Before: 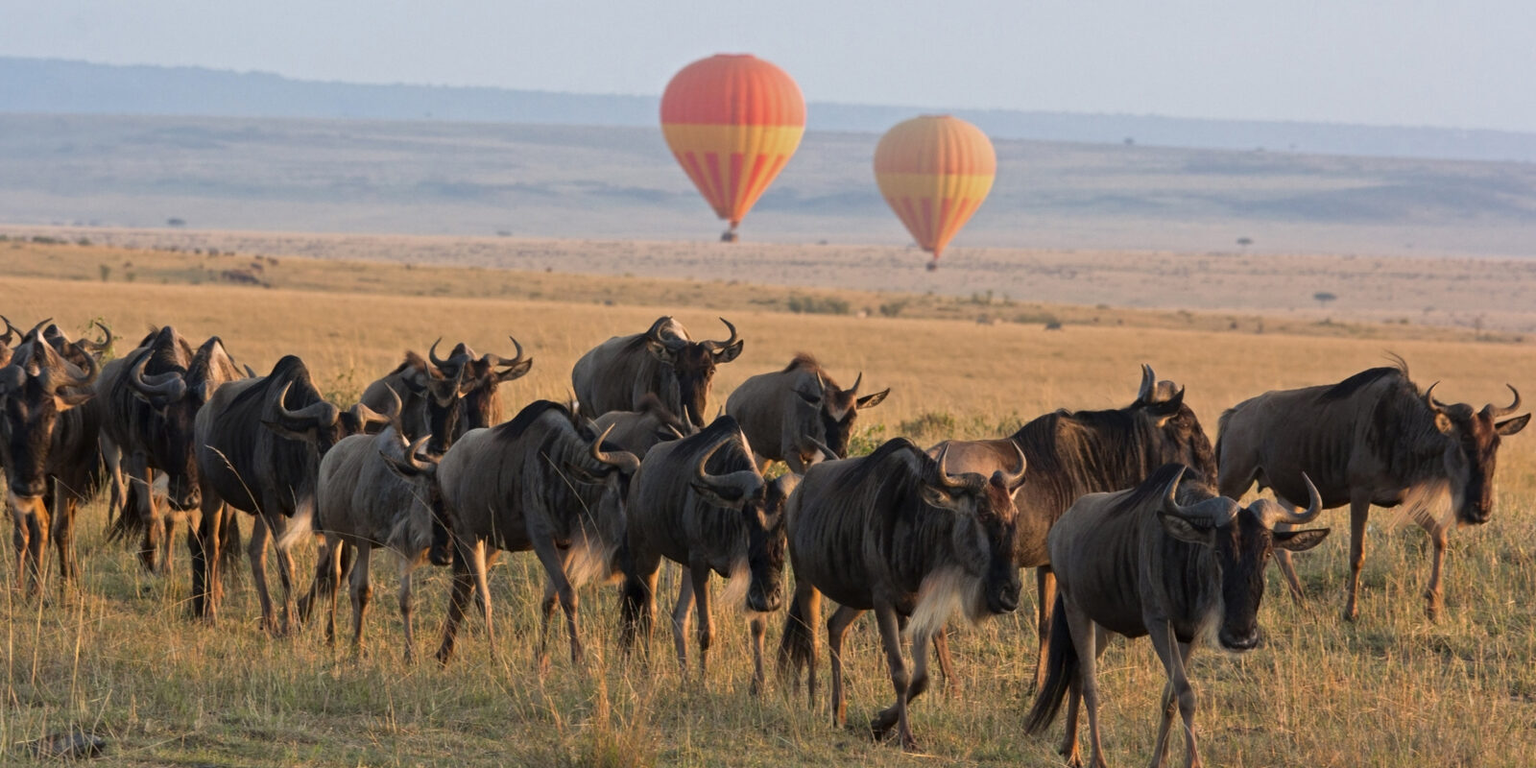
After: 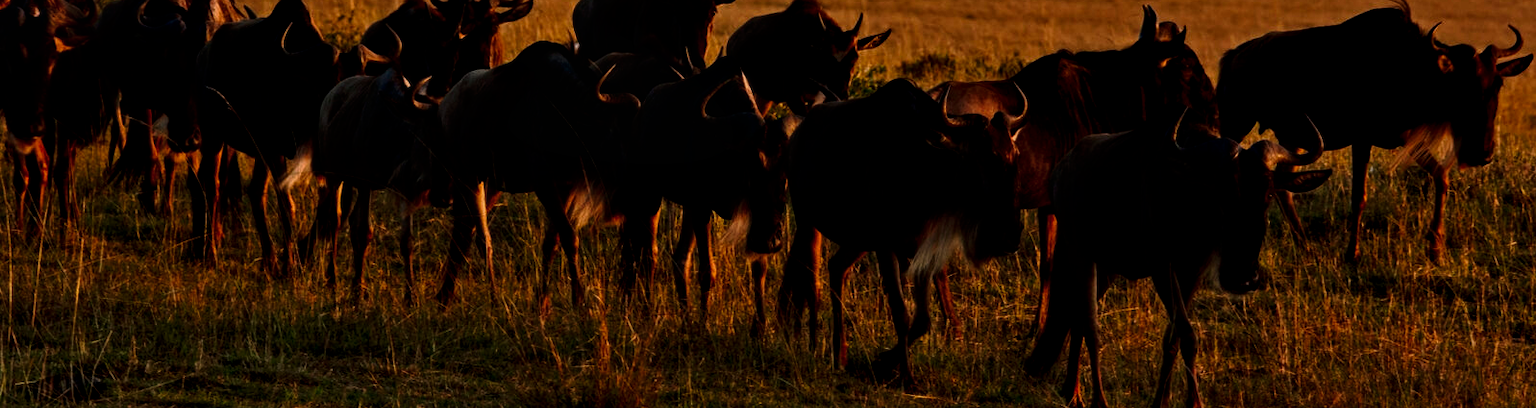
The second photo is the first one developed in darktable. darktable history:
exposure: black level correction 0.009, exposure 0.016 EV, compensate exposure bias true, compensate highlight preservation false
local contrast: on, module defaults
tone curve: curves: ch0 [(0.016, 0.011) (0.084, 0.026) (0.469, 0.508) (0.721, 0.862) (1, 1)], preserve colors none
crop and rotate: top 46.789%, right 0.077%
contrast brightness saturation: brightness -0.53
